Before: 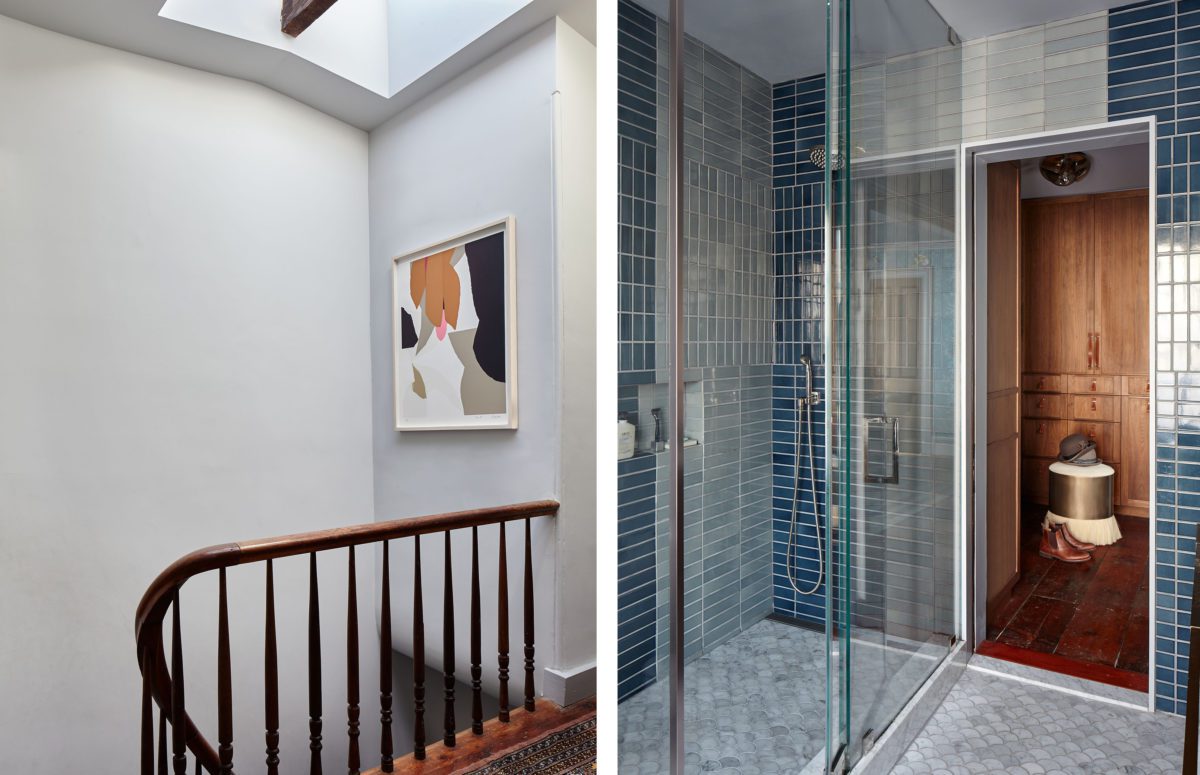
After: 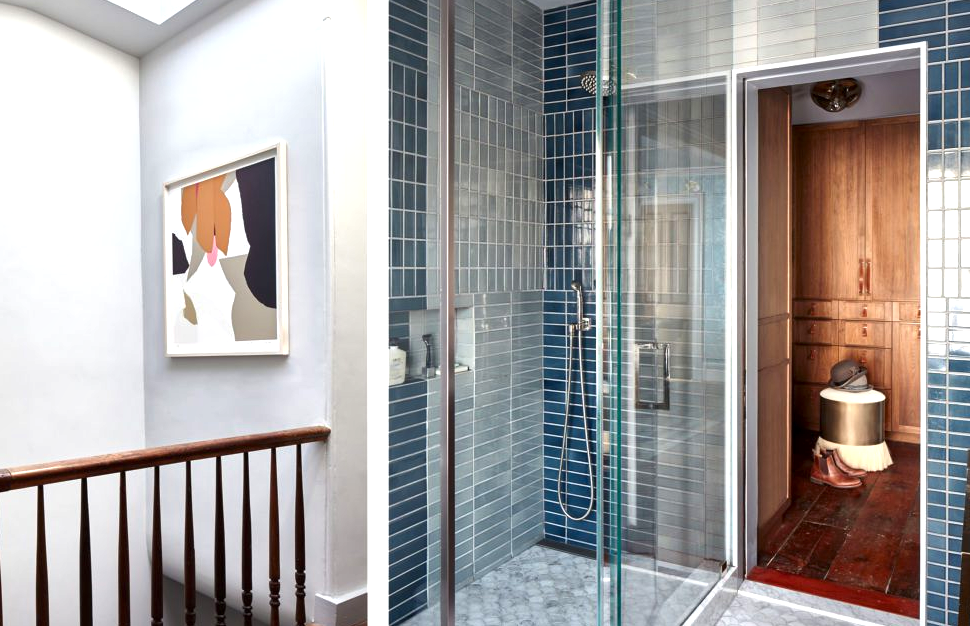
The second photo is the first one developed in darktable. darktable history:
local contrast: mode bilateral grid, contrast 20, coarseness 50, detail 140%, midtone range 0.2
exposure: black level correction 0, exposure 0.7 EV, compensate exposure bias true, compensate highlight preservation false
crop: left 19.159%, top 9.58%, bottom 9.58%
color zones: curves: ch0 [(0, 0.5) (0.143, 0.5) (0.286, 0.5) (0.429, 0.5) (0.571, 0.5) (0.714, 0.476) (0.857, 0.5) (1, 0.5)]; ch2 [(0, 0.5) (0.143, 0.5) (0.286, 0.5) (0.429, 0.5) (0.571, 0.5) (0.714, 0.487) (0.857, 0.5) (1, 0.5)]
